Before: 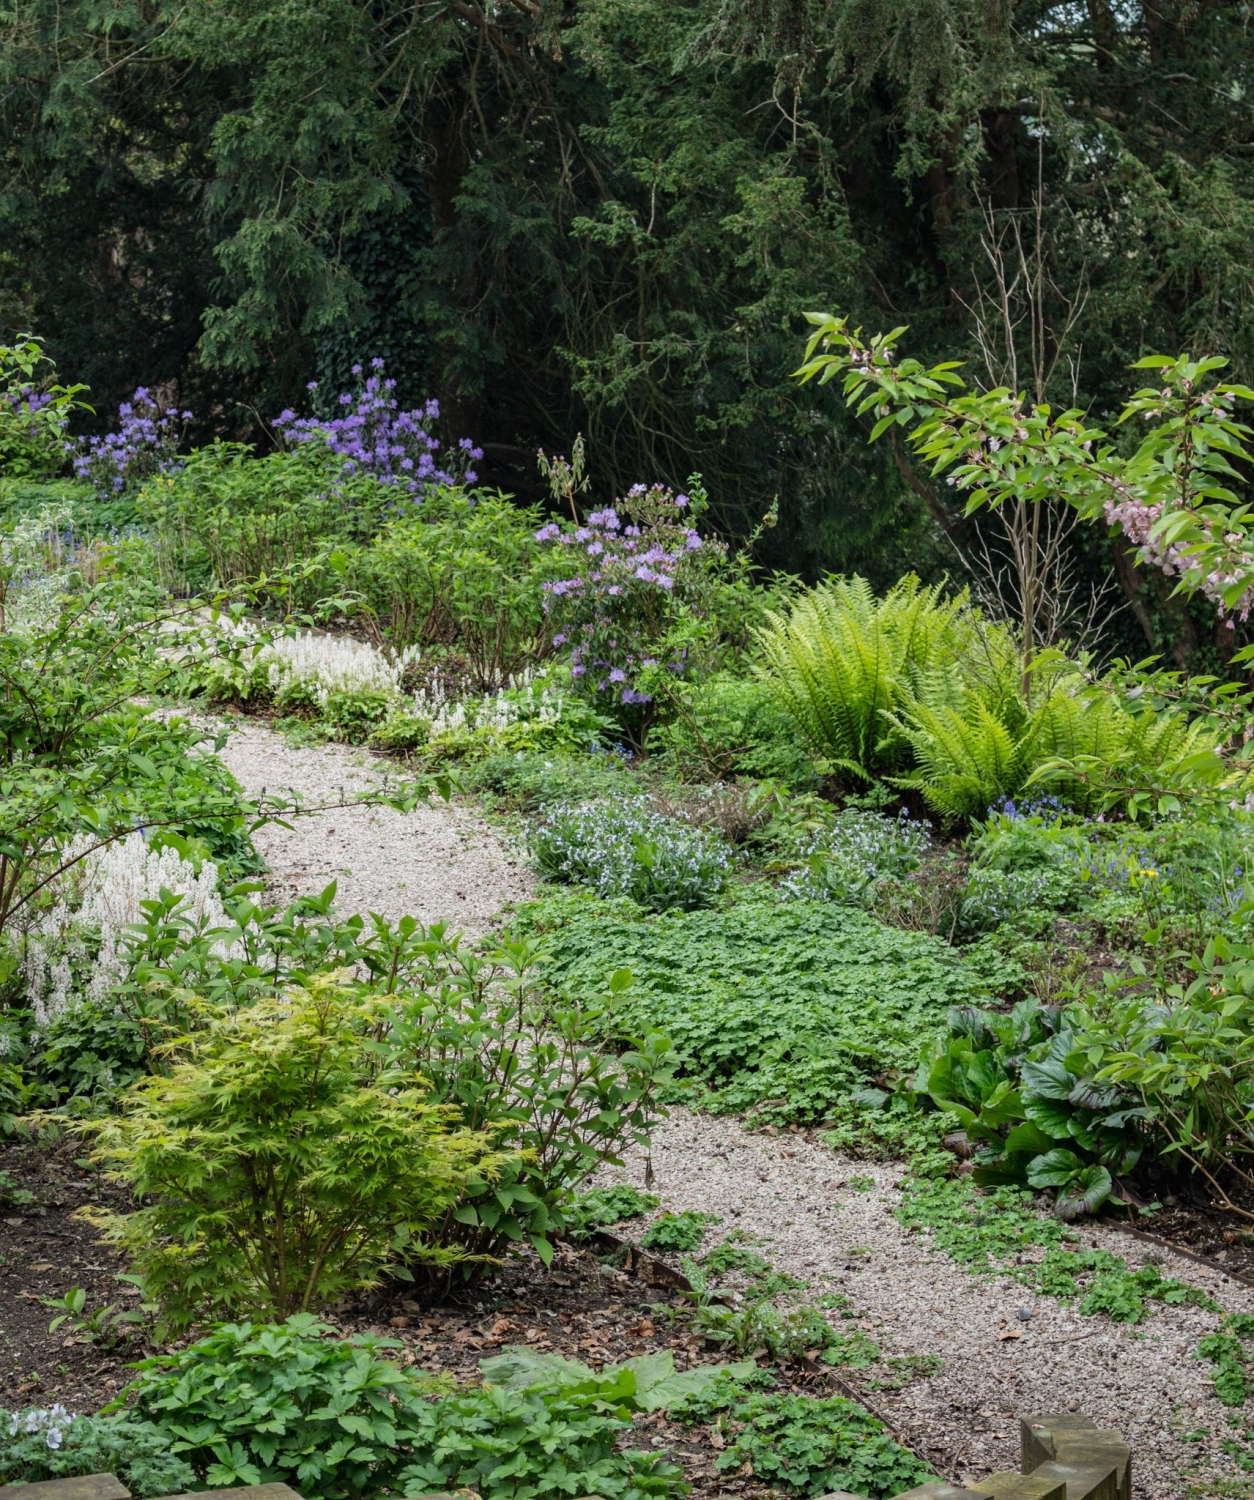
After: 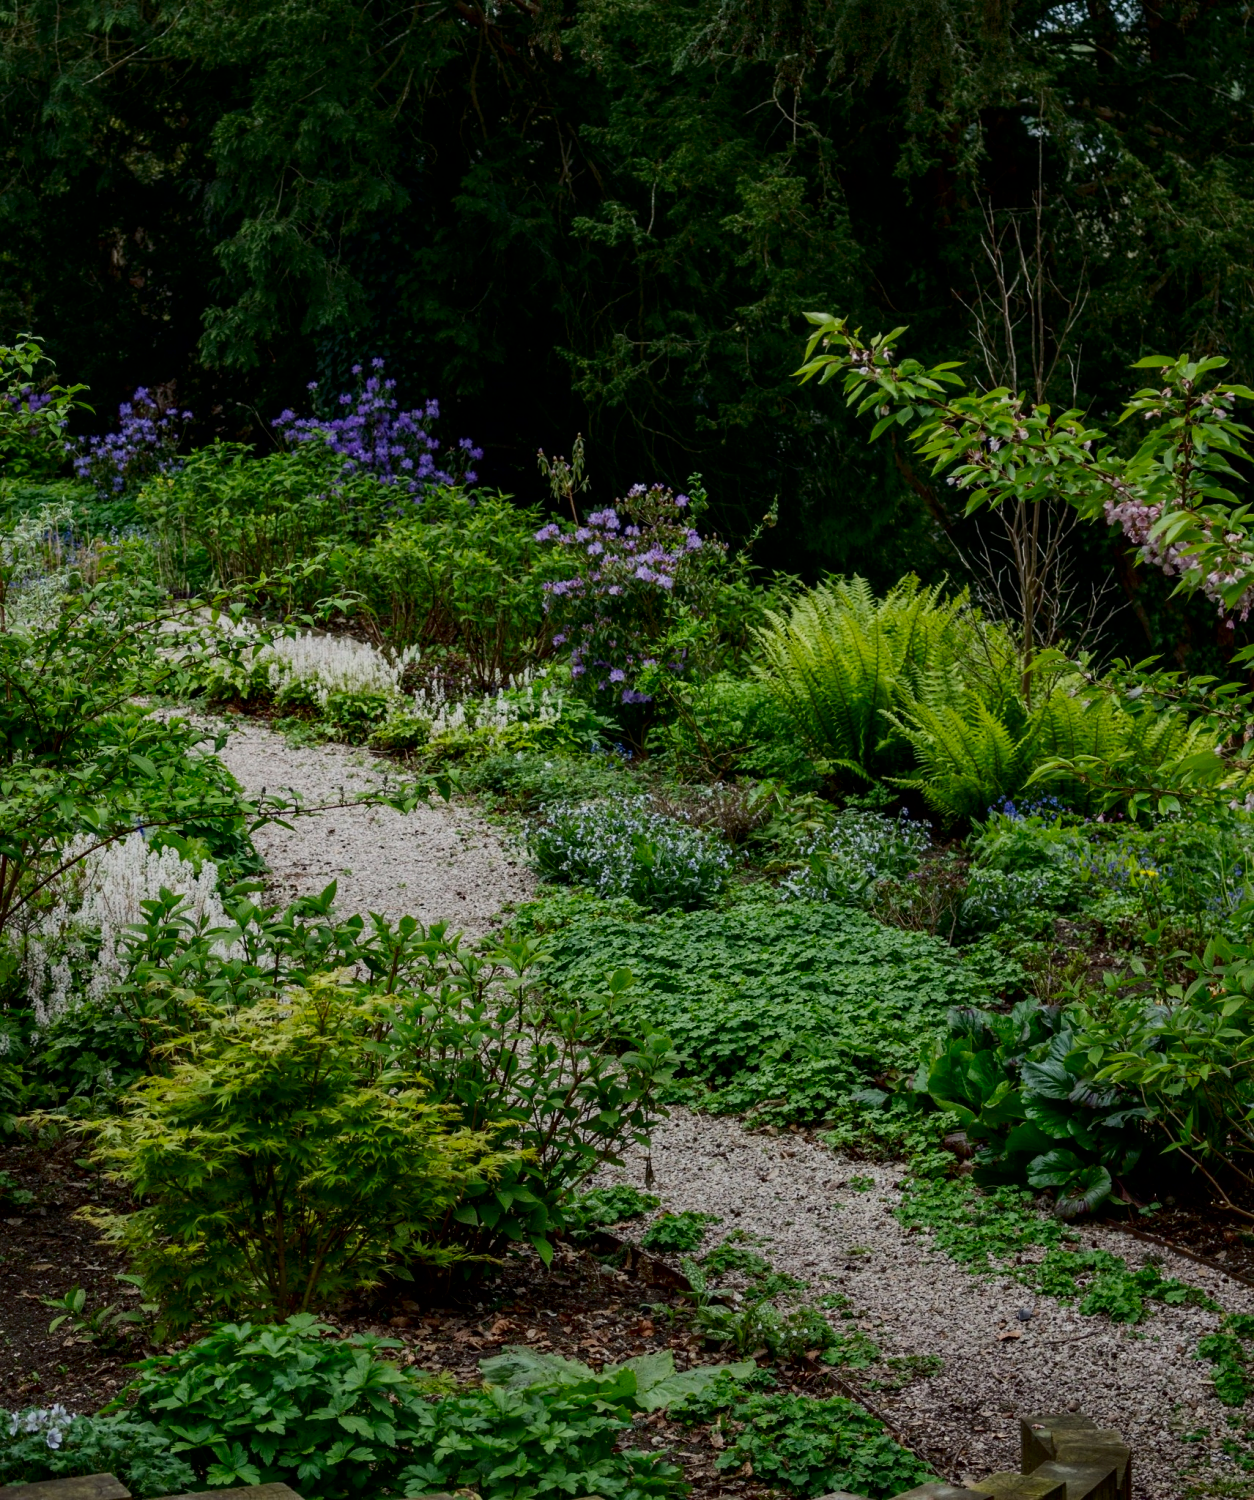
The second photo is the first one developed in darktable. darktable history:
contrast brightness saturation: contrast 0.21, brightness -0.11, saturation 0.21
exposure: black level correction 0.009, exposure -0.637 EV, compensate highlight preservation false
